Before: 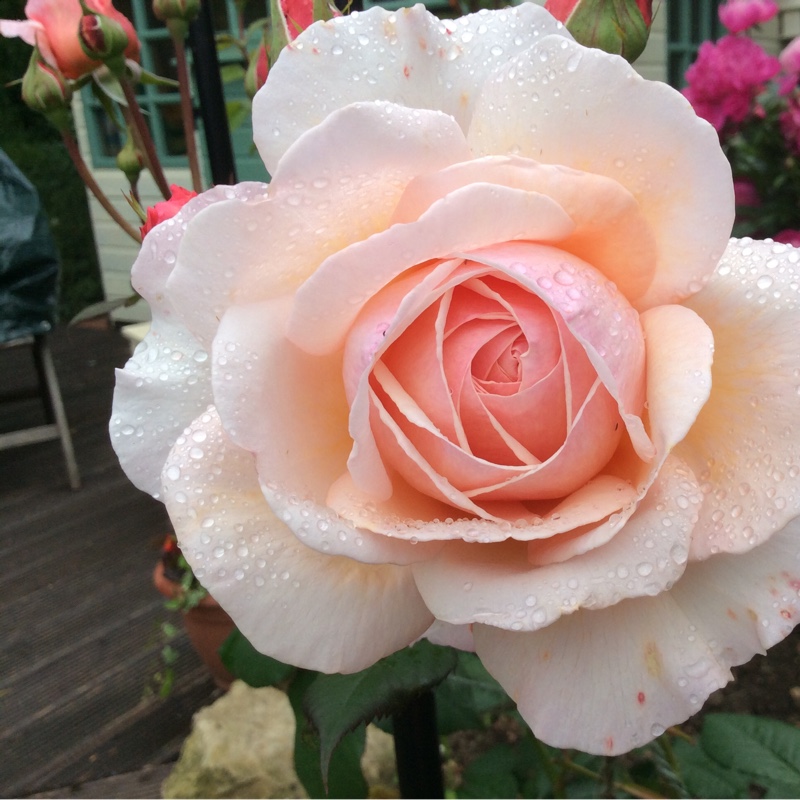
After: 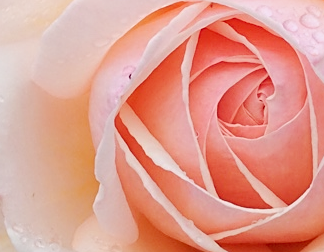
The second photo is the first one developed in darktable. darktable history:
crop: left 31.856%, top 32.214%, right 27.629%, bottom 36.074%
sharpen: amount 0.493
tone curve: curves: ch0 [(0, 0.019) (0.066, 0.043) (0.189, 0.182) (0.368, 0.407) (0.501, 0.564) (0.677, 0.729) (0.851, 0.861) (0.997, 0.959)]; ch1 [(0, 0) (0.187, 0.121) (0.388, 0.346) (0.437, 0.409) (0.474, 0.472) (0.499, 0.501) (0.514, 0.515) (0.542, 0.557) (0.645, 0.686) (0.812, 0.856) (1, 1)]; ch2 [(0, 0) (0.246, 0.214) (0.421, 0.427) (0.459, 0.484) (0.5, 0.504) (0.518, 0.523) (0.529, 0.548) (0.56, 0.576) (0.607, 0.63) (0.744, 0.734) (0.867, 0.821) (0.993, 0.889)], preserve colors none
